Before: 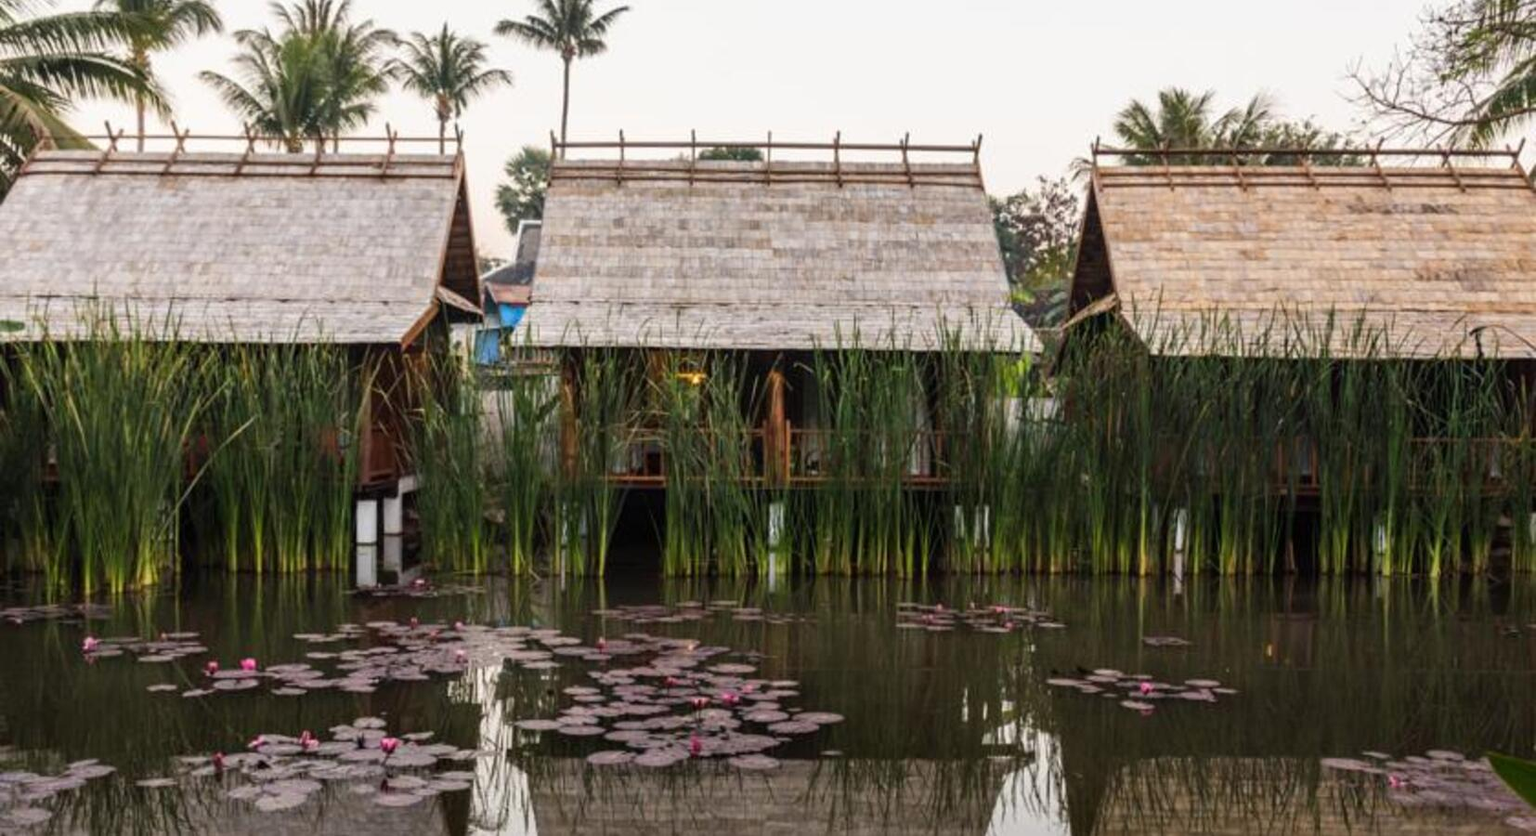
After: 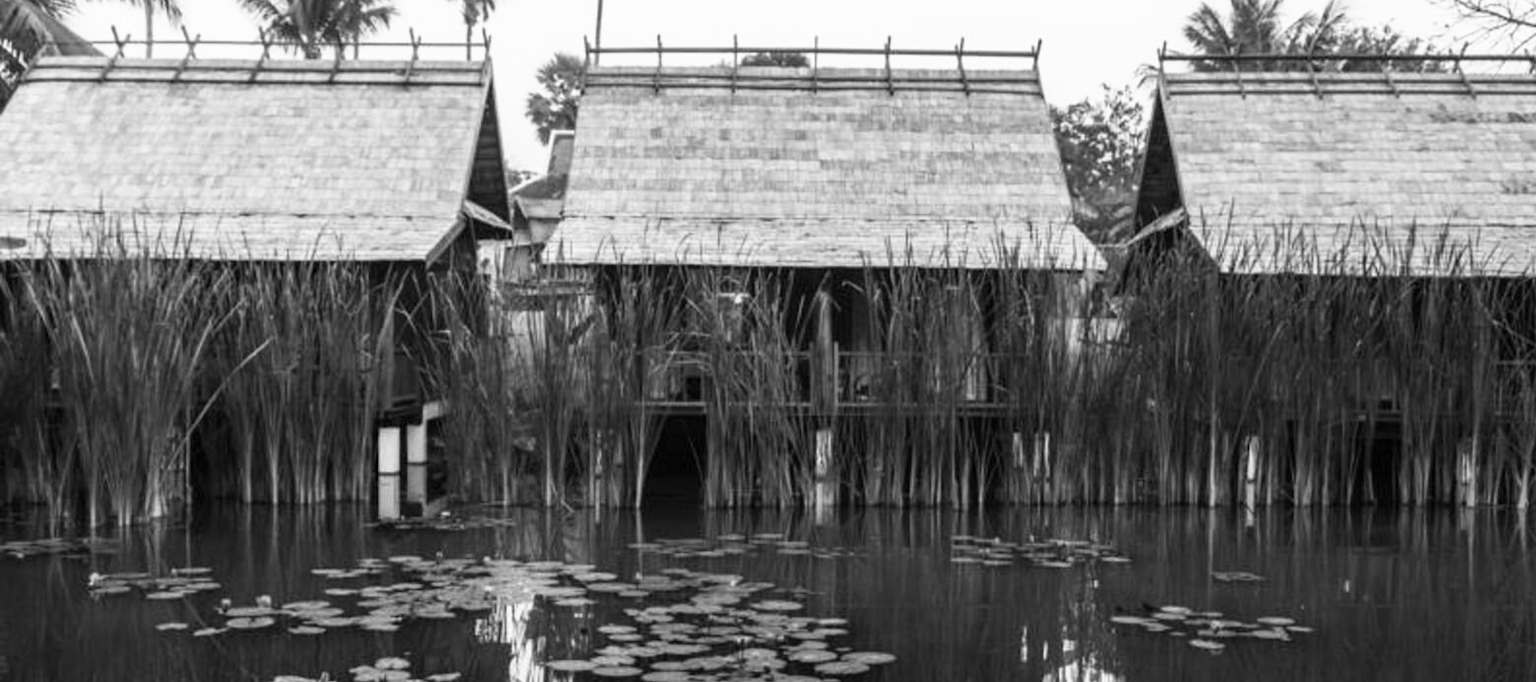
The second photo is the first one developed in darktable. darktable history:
crop and rotate: angle 0.03°, top 11.643%, right 5.651%, bottom 11.189%
monochrome: a 0, b 0, size 0.5, highlights 0.57
base curve: curves: ch0 [(0, 0) (0.688, 0.865) (1, 1)], preserve colors none
